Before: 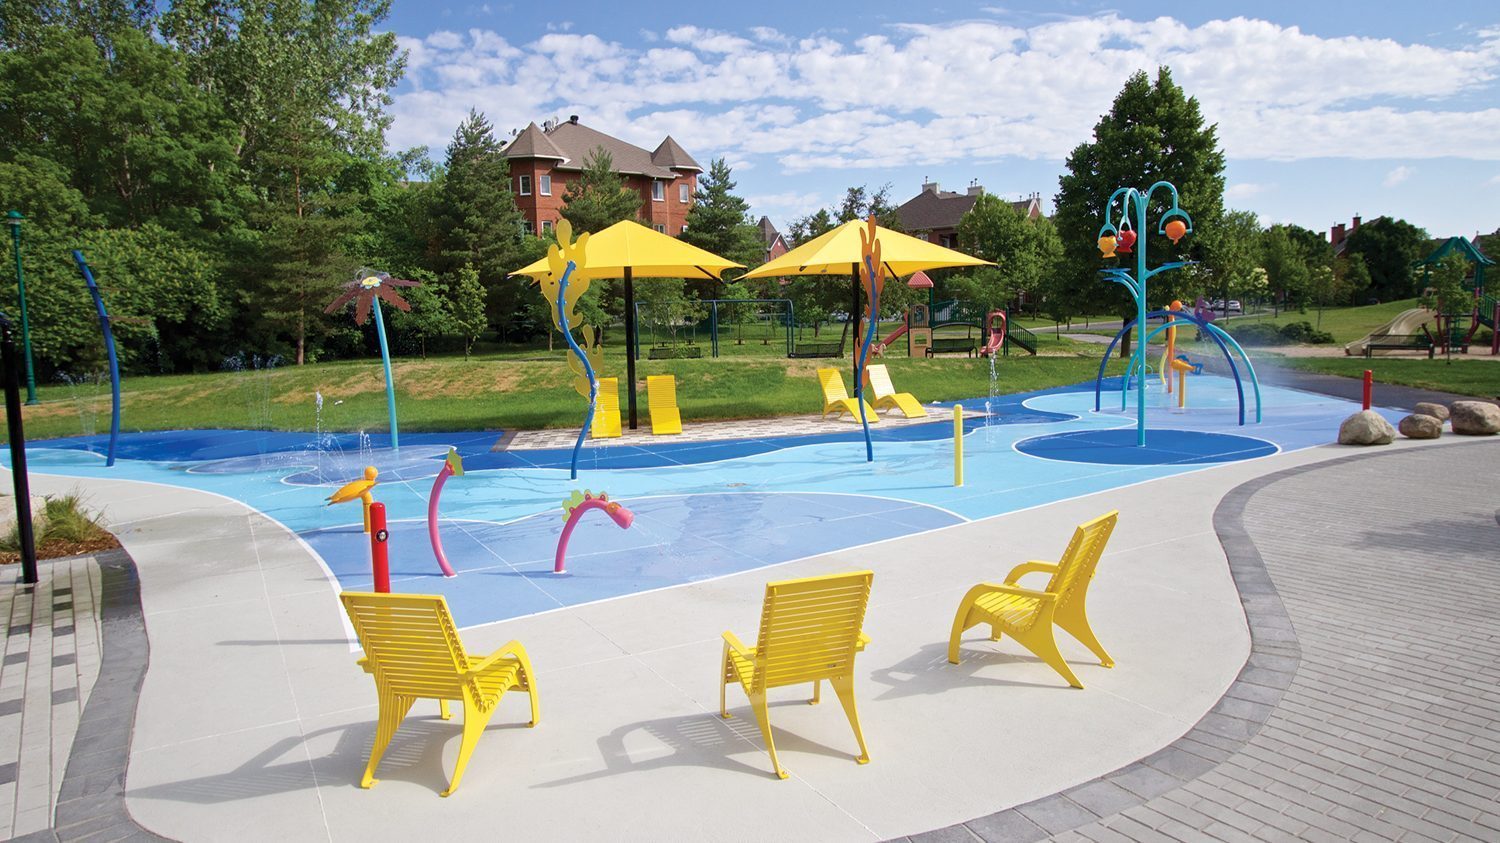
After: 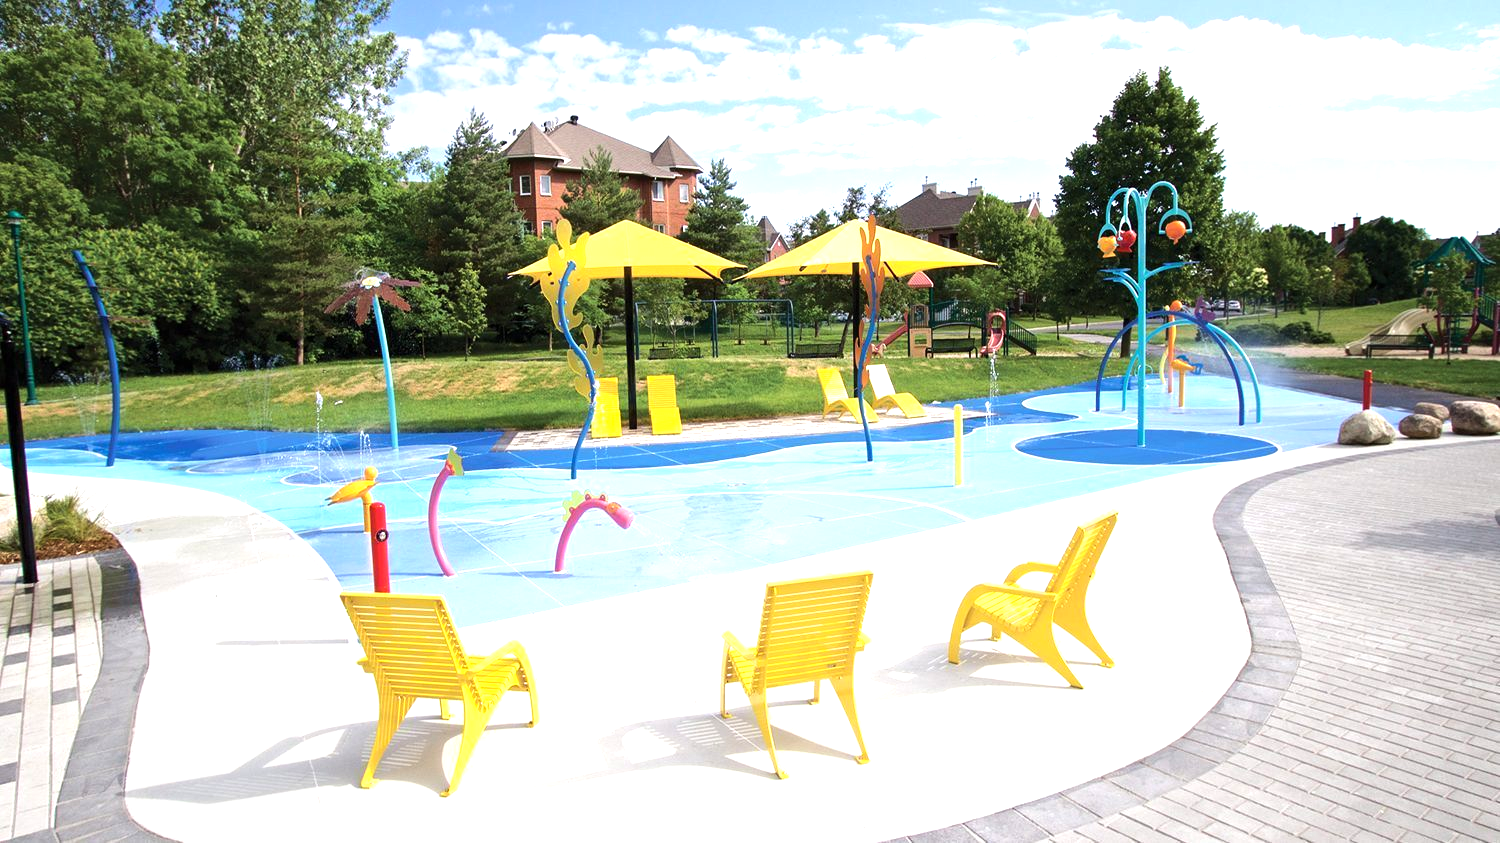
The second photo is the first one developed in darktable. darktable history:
tone equalizer: -8 EV -0.417 EV, -7 EV -0.389 EV, -6 EV -0.333 EV, -5 EV -0.222 EV, -3 EV 0.222 EV, -2 EV 0.333 EV, -1 EV 0.389 EV, +0 EV 0.417 EV, edges refinement/feathering 500, mask exposure compensation -1.57 EV, preserve details no
exposure: exposure 0.574 EV, compensate highlight preservation false
